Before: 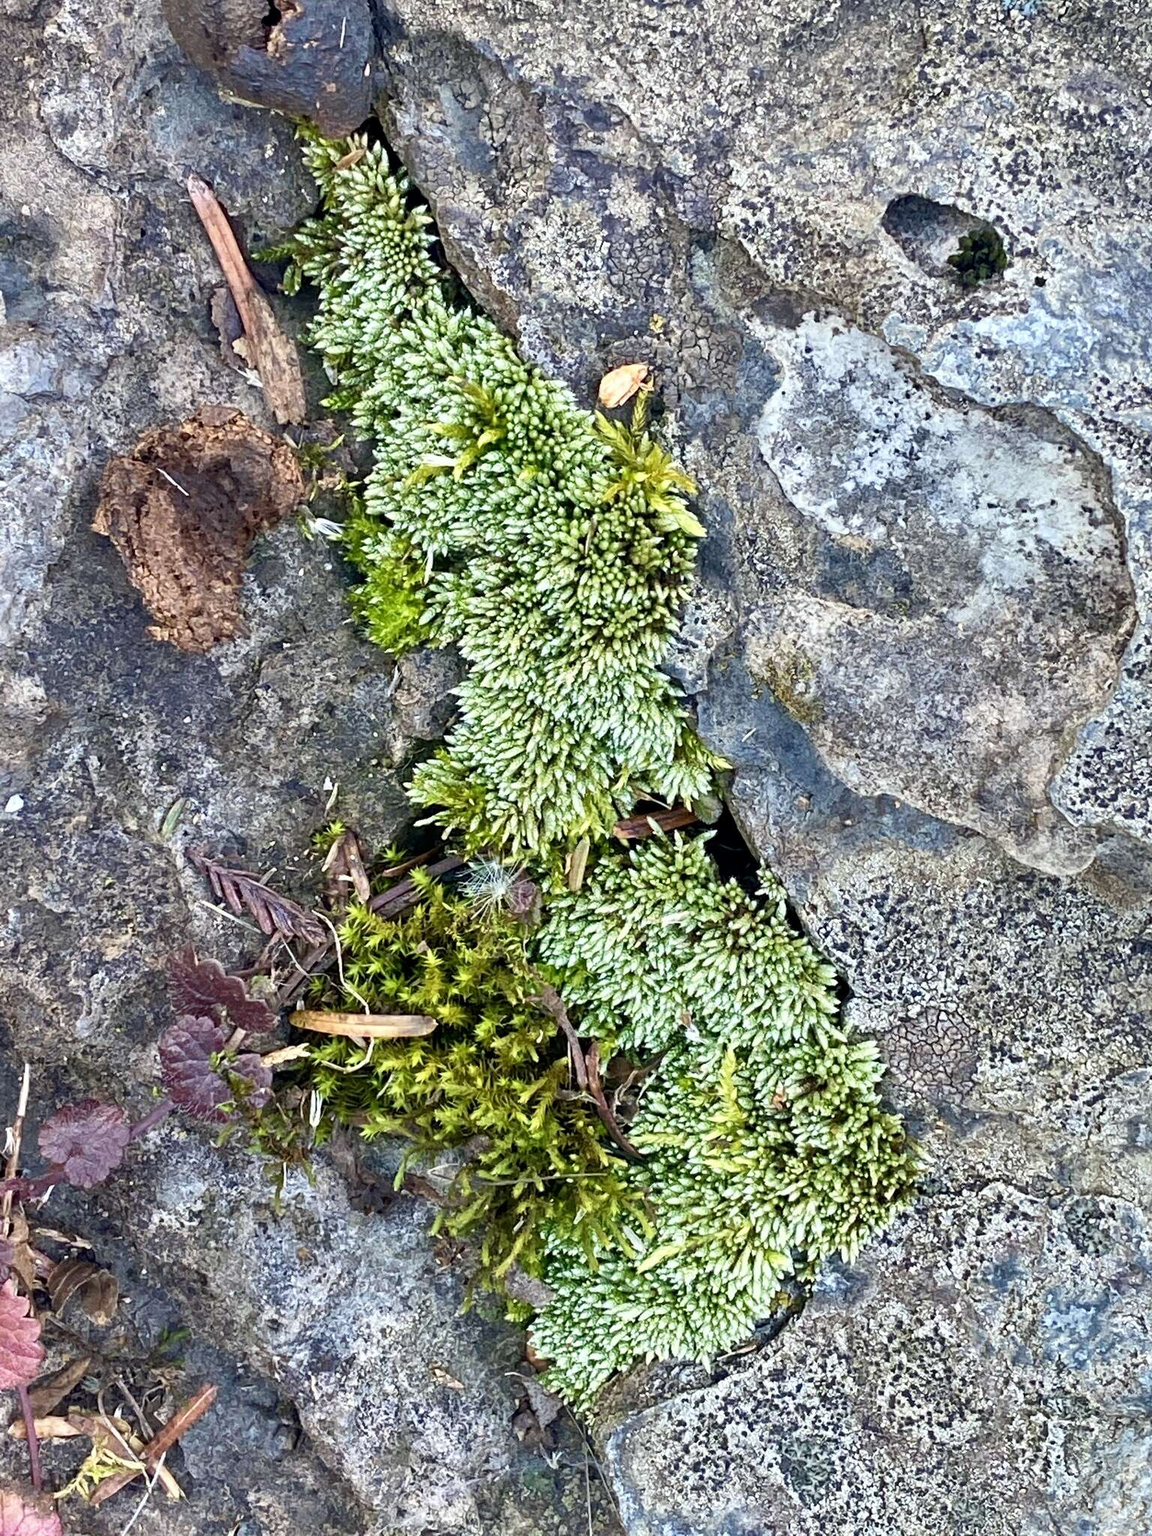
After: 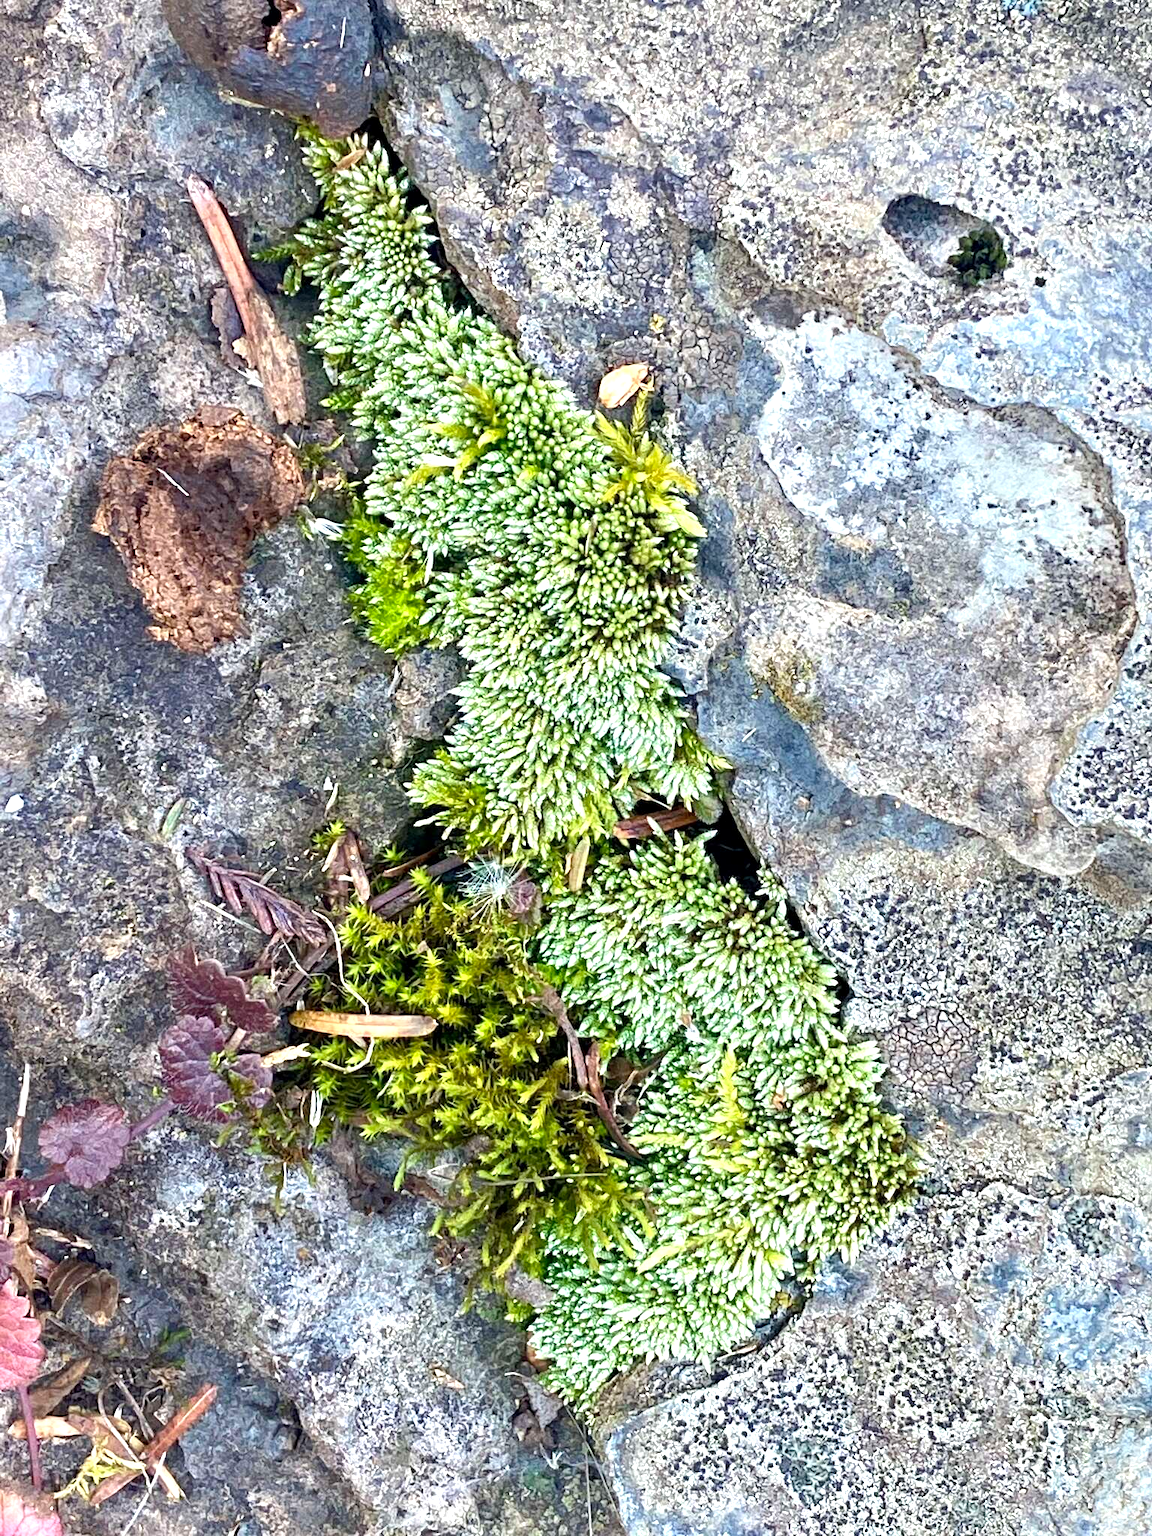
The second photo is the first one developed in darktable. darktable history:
exposure: black level correction 0.001, exposure 0.5 EV, compensate exposure bias true, compensate highlight preservation false
shadows and highlights: shadows -24.28, highlights 49.77, soften with gaussian
